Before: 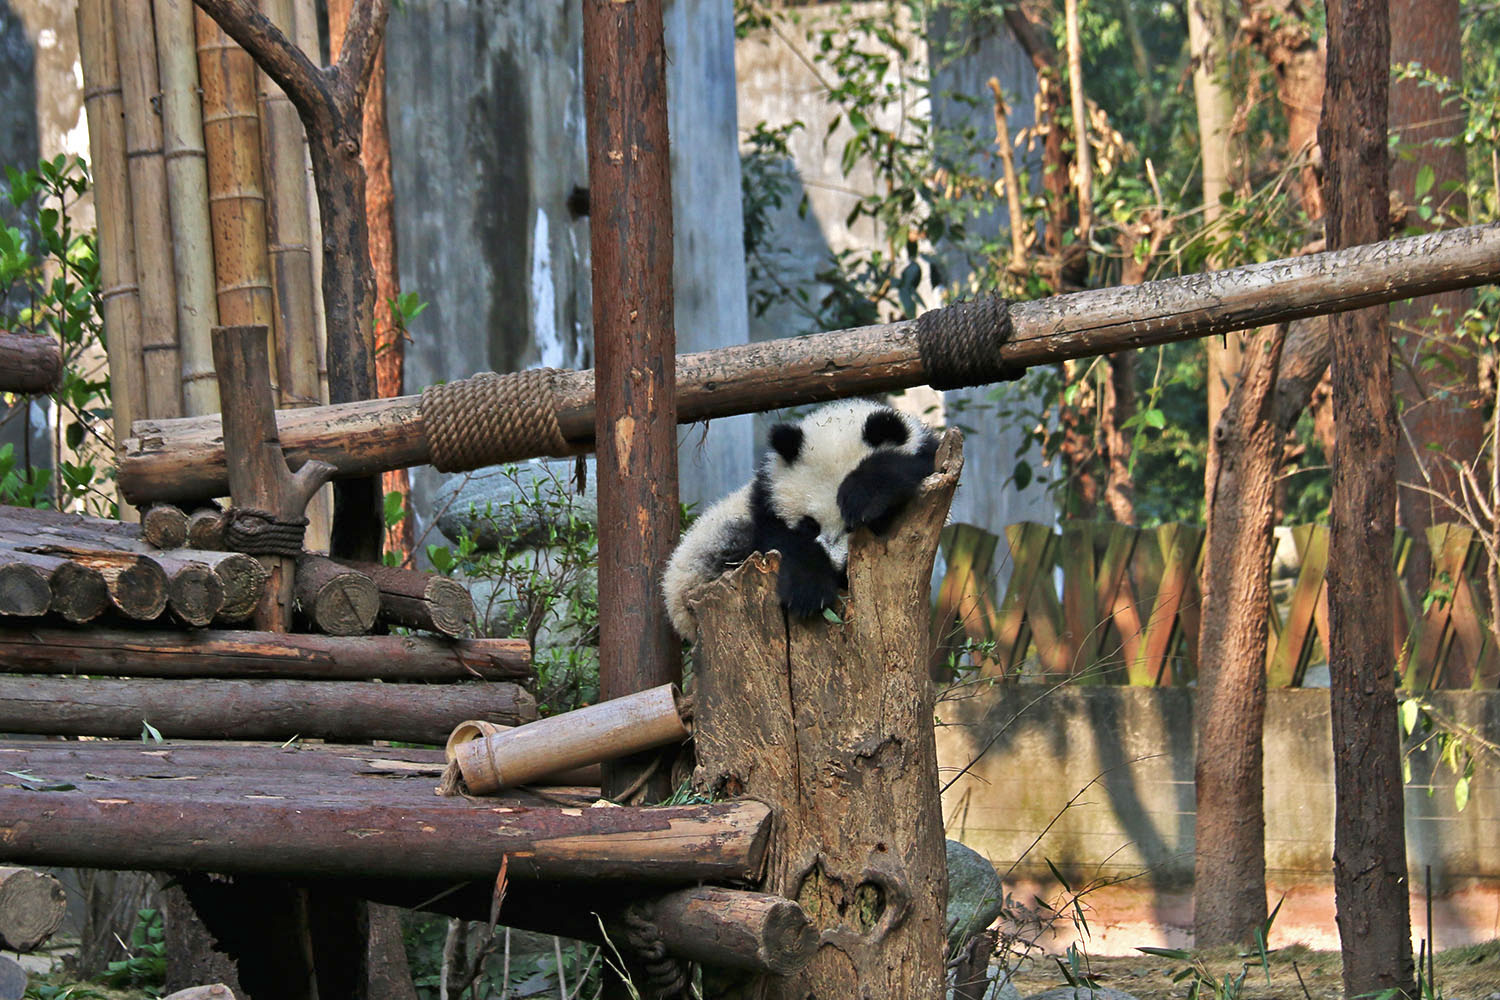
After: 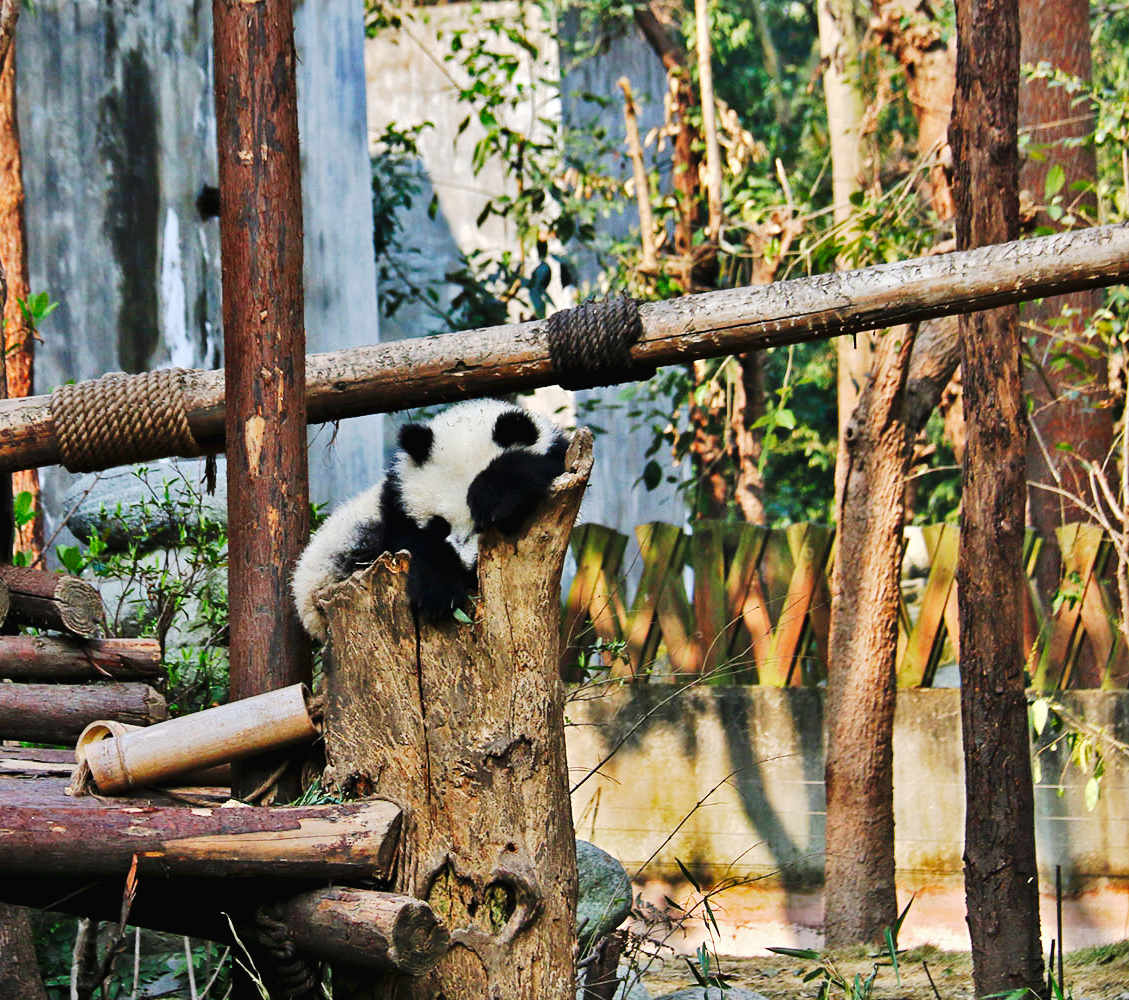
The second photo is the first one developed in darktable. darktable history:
tone curve: curves: ch0 [(0, 0) (0.003, 0.017) (0.011, 0.017) (0.025, 0.017) (0.044, 0.019) (0.069, 0.03) (0.1, 0.046) (0.136, 0.066) (0.177, 0.104) (0.224, 0.151) (0.277, 0.231) (0.335, 0.321) (0.399, 0.454) (0.468, 0.567) (0.543, 0.674) (0.623, 0.763) (0.709, 0.82) (0.801, 0.872) (0.898, 0.934) (1, 1)], preserve colors none
crop and rotate: left 24.718%
